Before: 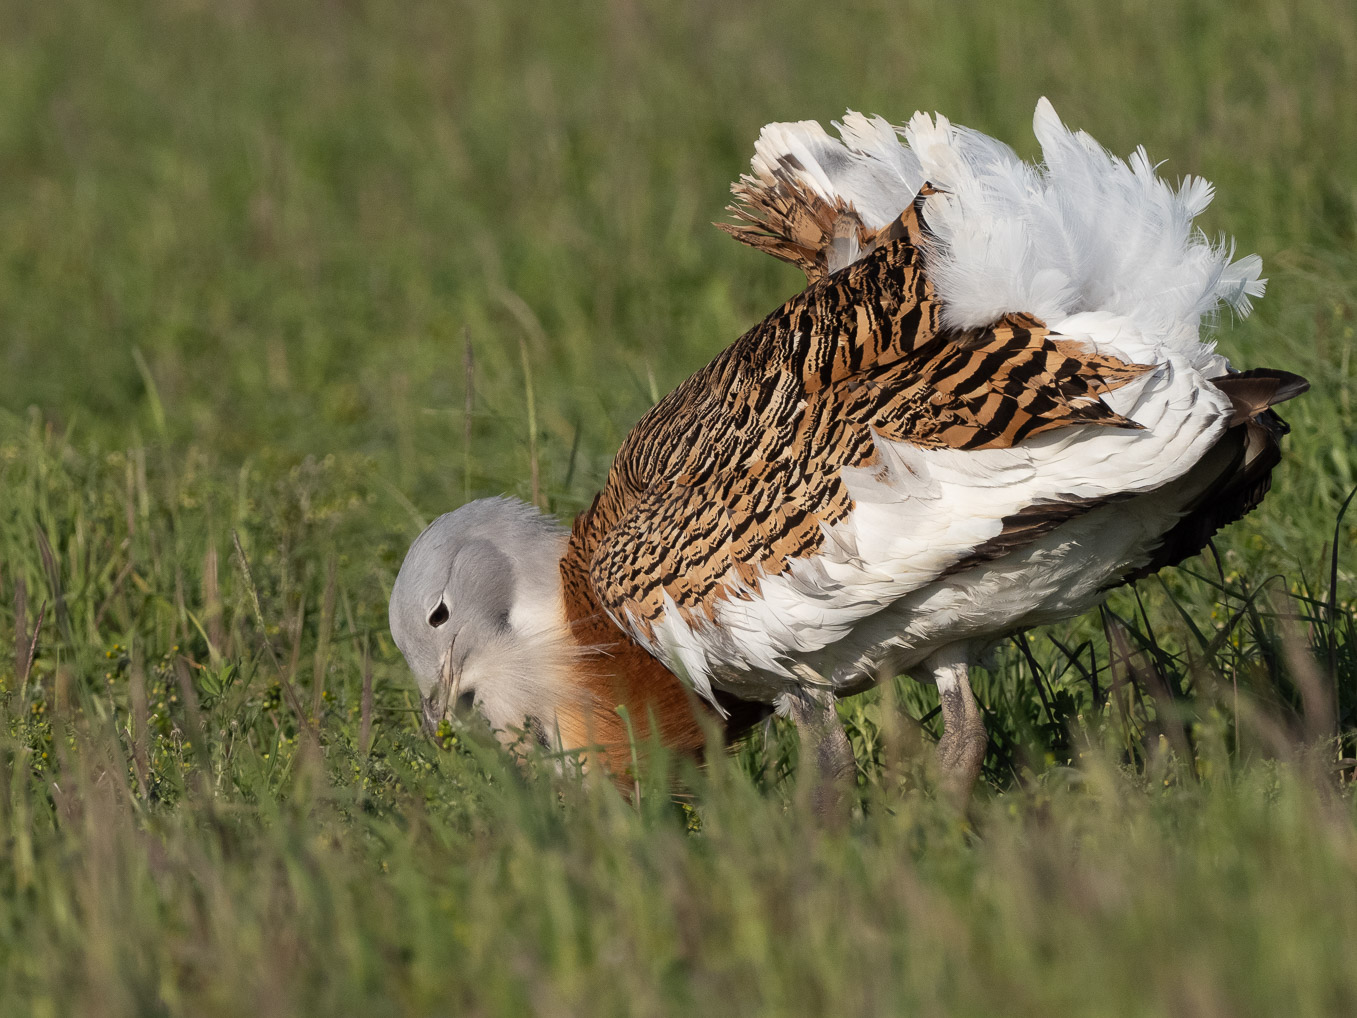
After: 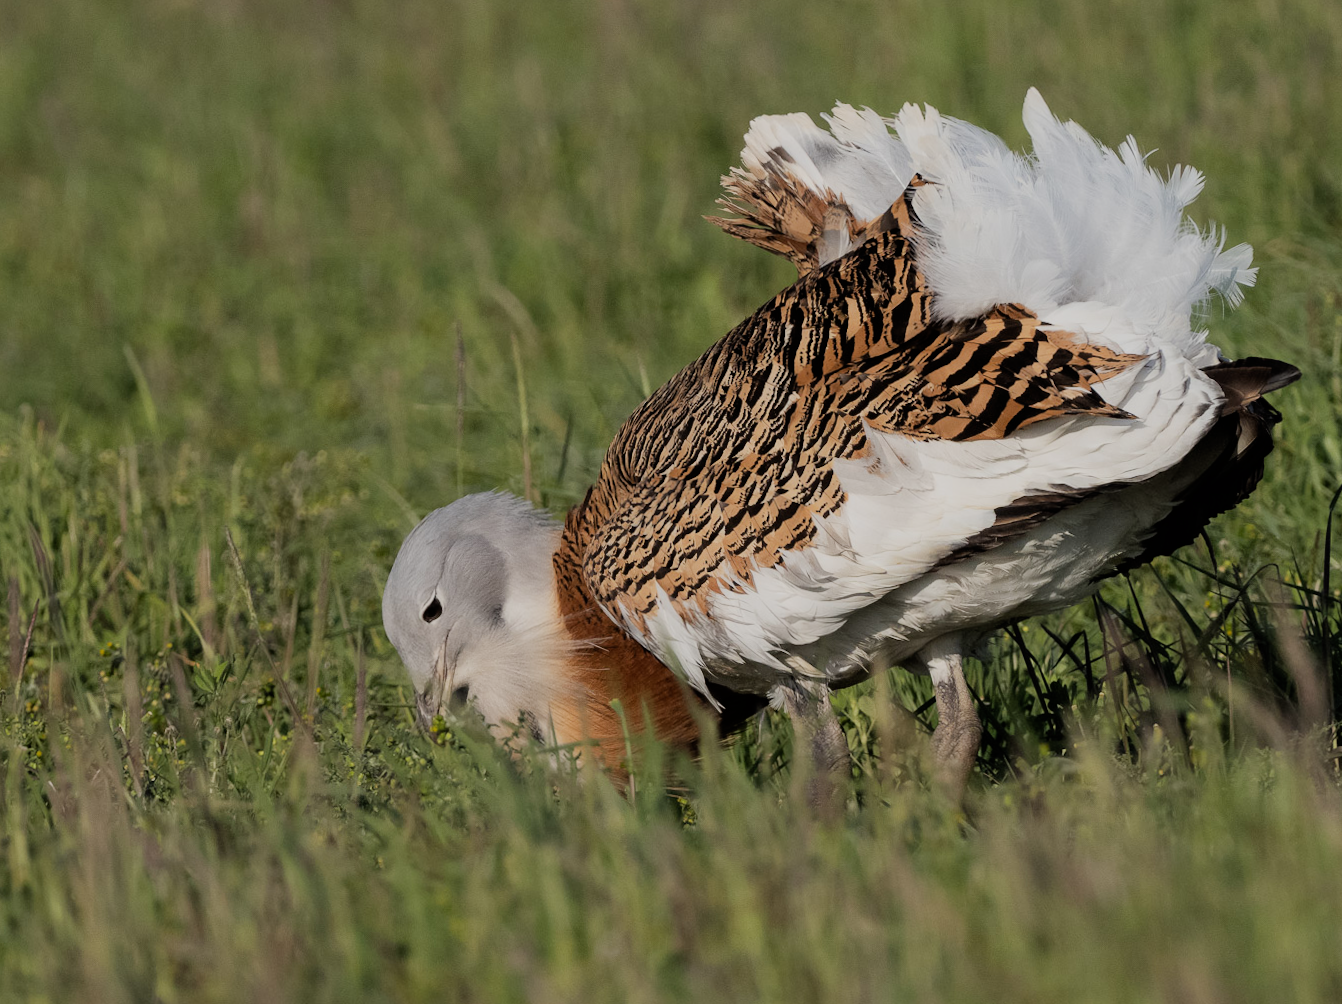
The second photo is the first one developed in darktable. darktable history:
filmic rgb: black relative exposure -7.65 EV, white relative exposure 4.56 EV, hardness 3.61
rotate and perspective: rotation -0.45°, automatic cropping original format, crop left 0.008, crop right 0.992, crop top 0.012, crop bottom 0.988
